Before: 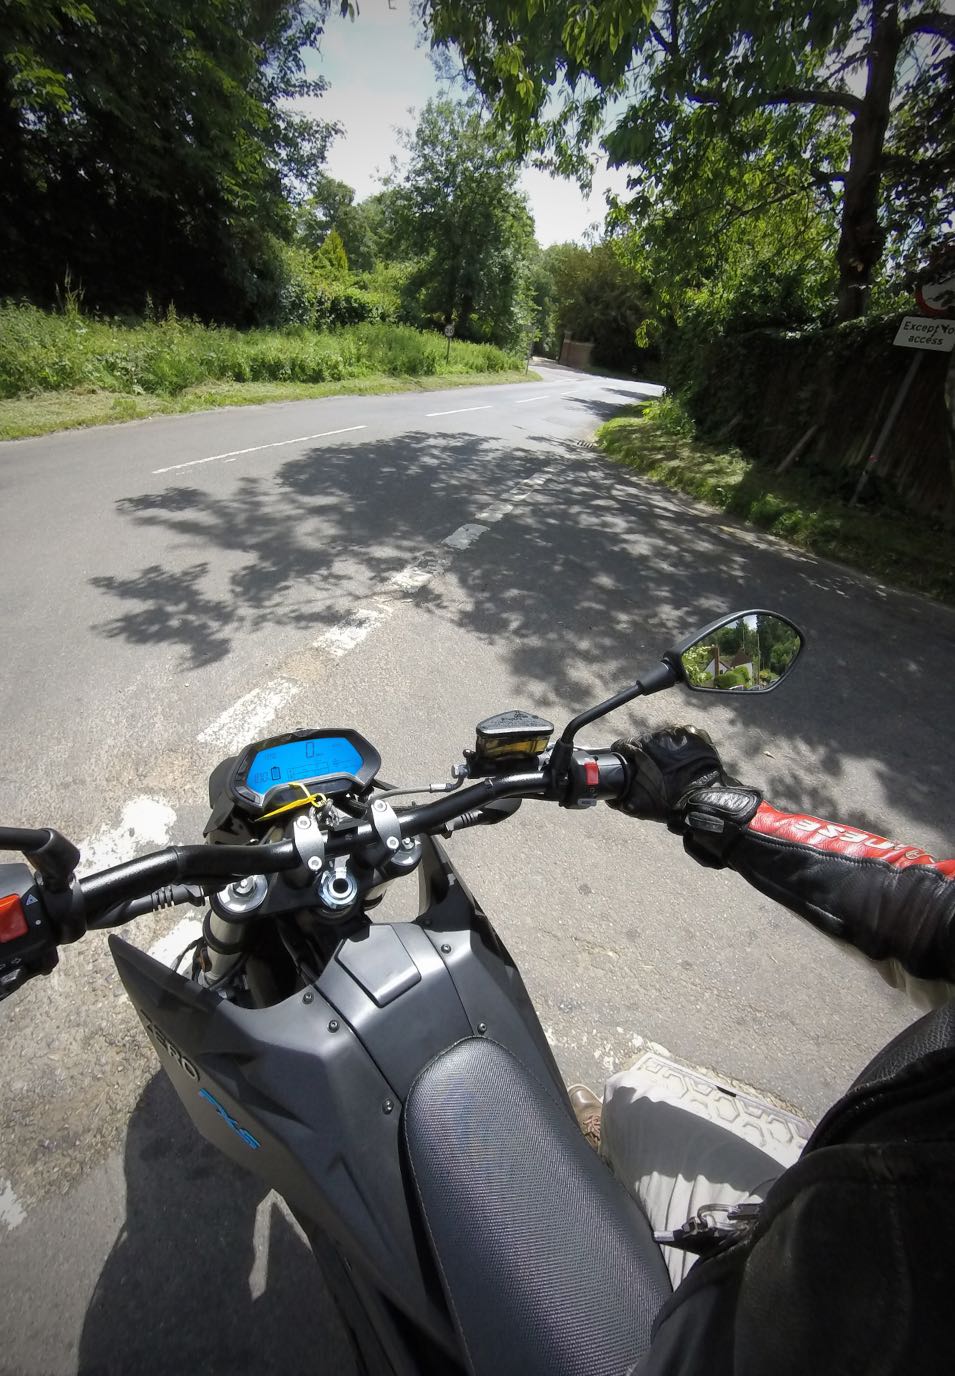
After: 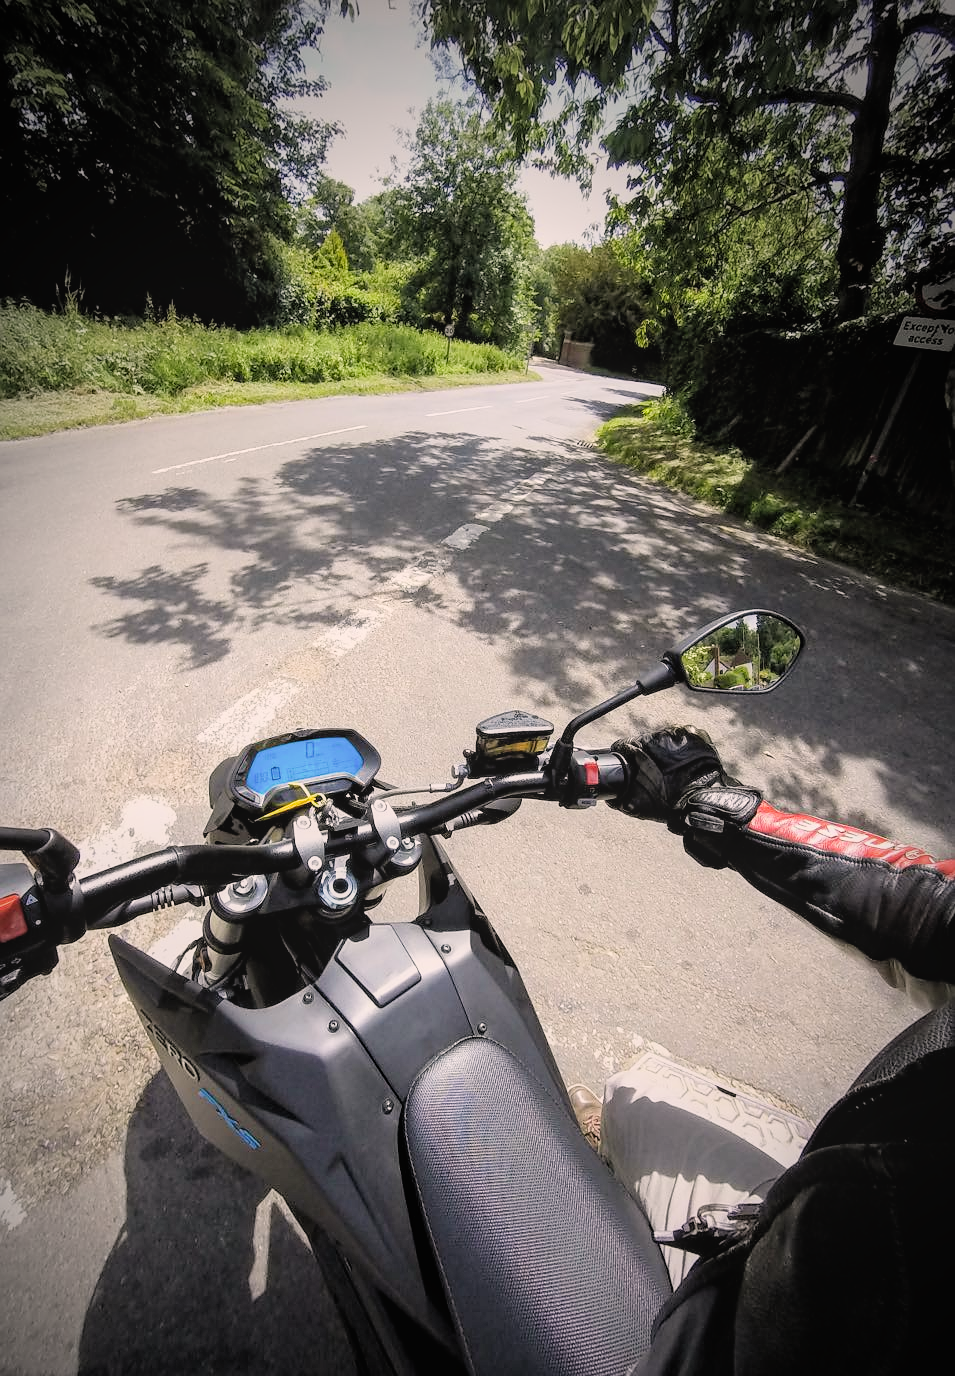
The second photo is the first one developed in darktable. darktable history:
sharpen: radius 1.023
exposure: black level correction 0, exposure 0.701 EV, compensate highlight preservation false
filmic rgb: black relative exposure -7.74 EV, white relative exposure 4.36 EV, target black luminance 0%, hardness 3.76, latitude 50.75%, contrast 1.065, highlights saturation mix 9.44%, shadows ↔ highlights balance -0.281%
vignetting: center (-0.036, 0.15), automatic ratio true
local contrast: detail 110%
color correction: highlights a* 6.01, highlights b* 4.85
